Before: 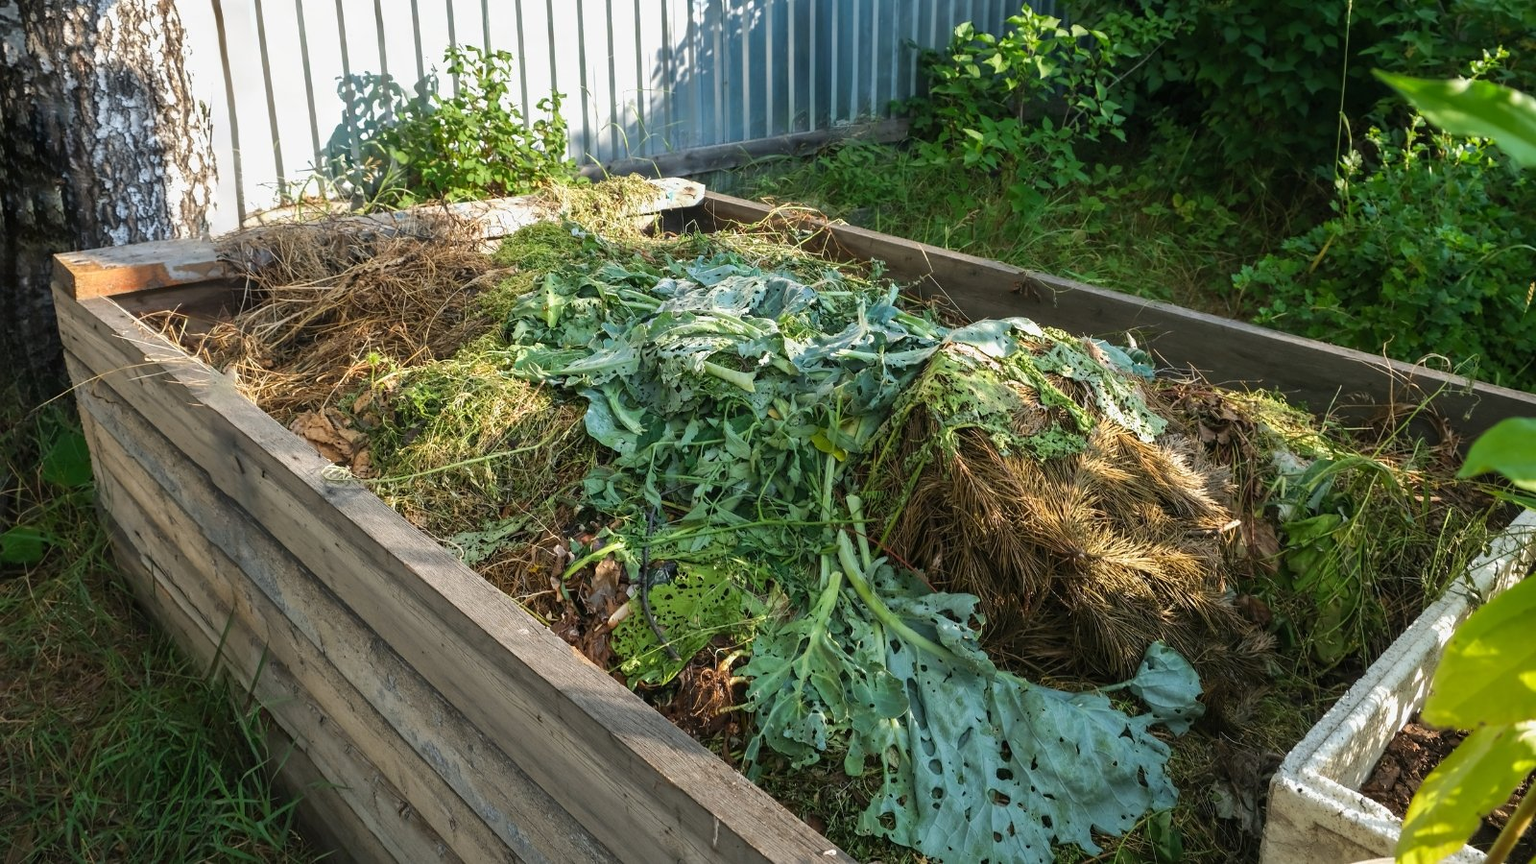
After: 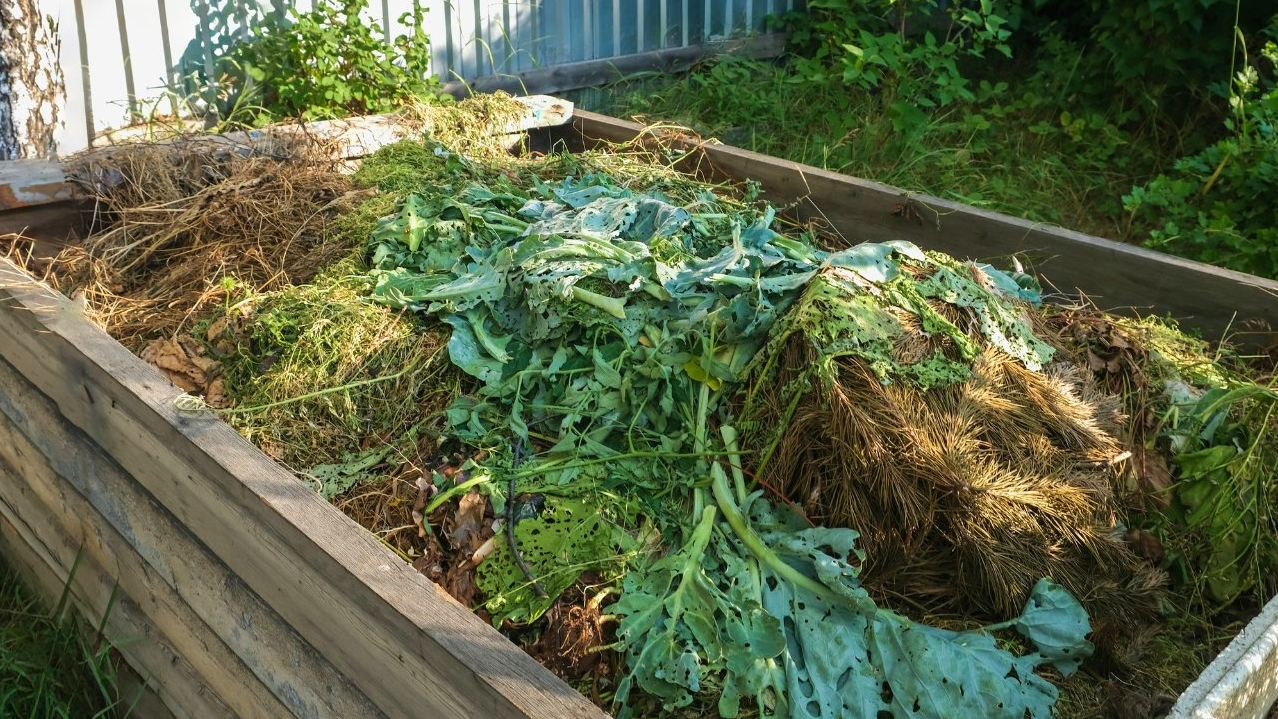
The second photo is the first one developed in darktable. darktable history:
velvia: on, module defaults
crop and rotate: left 10.071%, top 10.071%, right 10.02%, bottom 10.02%
